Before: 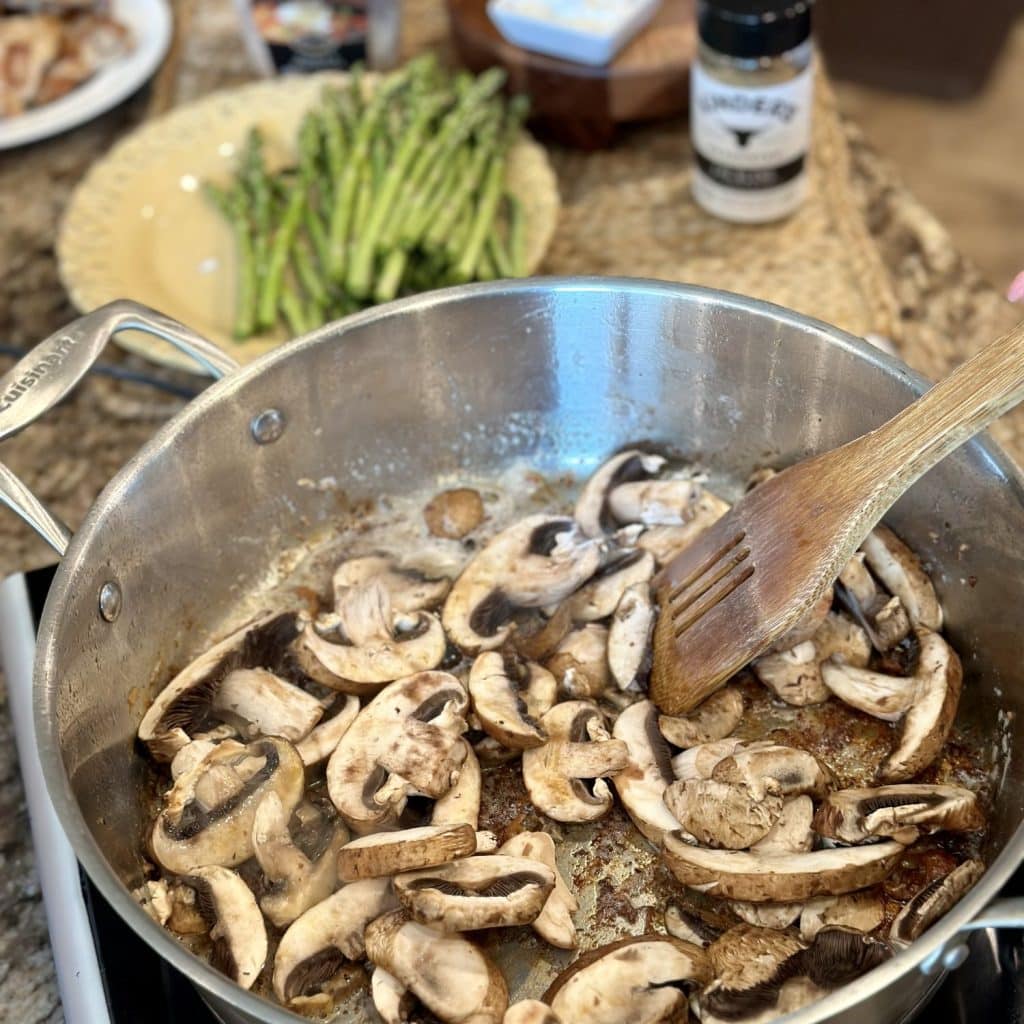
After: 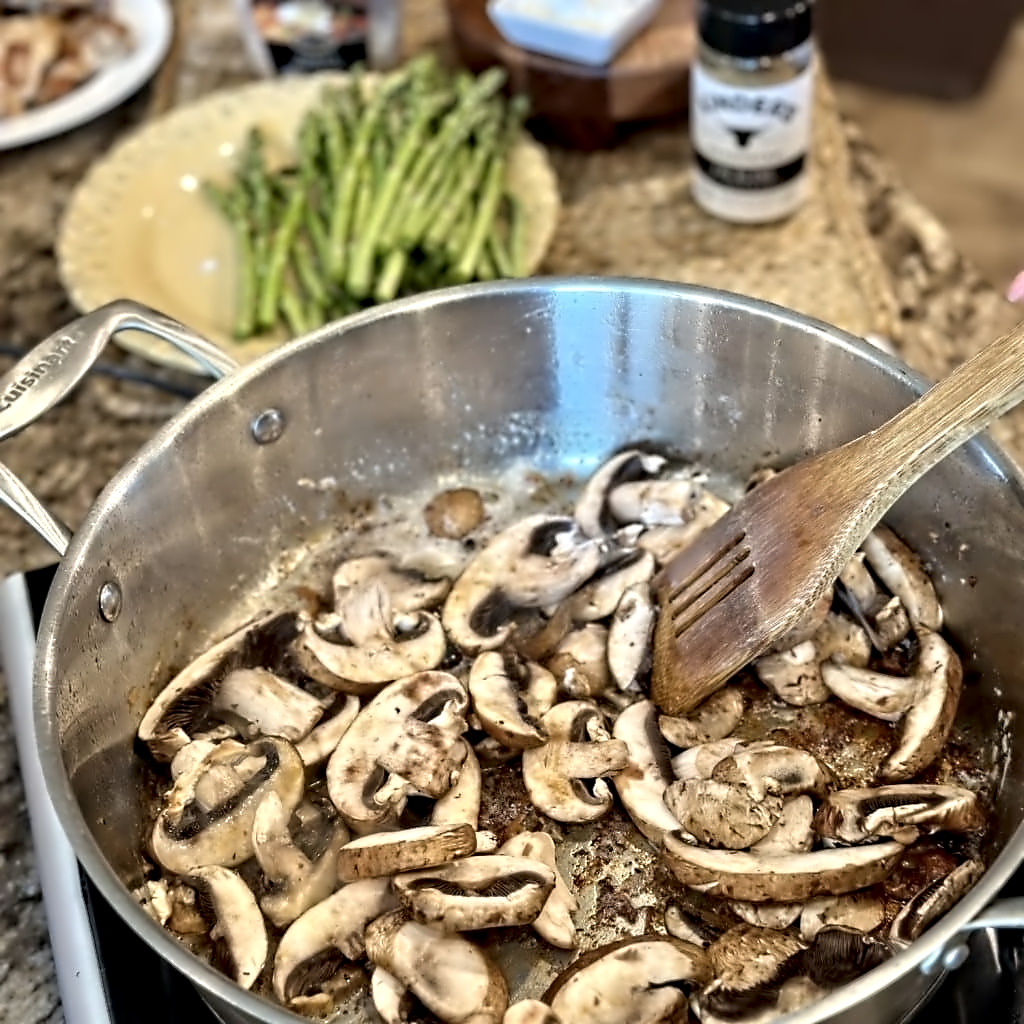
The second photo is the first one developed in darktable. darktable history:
contrast equalizer: y [[0.5, 0.542, 0.583, 0.625, 0.667, 0.708], [0.5 ×6], [0.5 ×6], [0, 0.033, 0.067, 0.1, 0.133, 0.167], [0, 0.05, 0.1, 0.15, 0.2, 0.25]]
